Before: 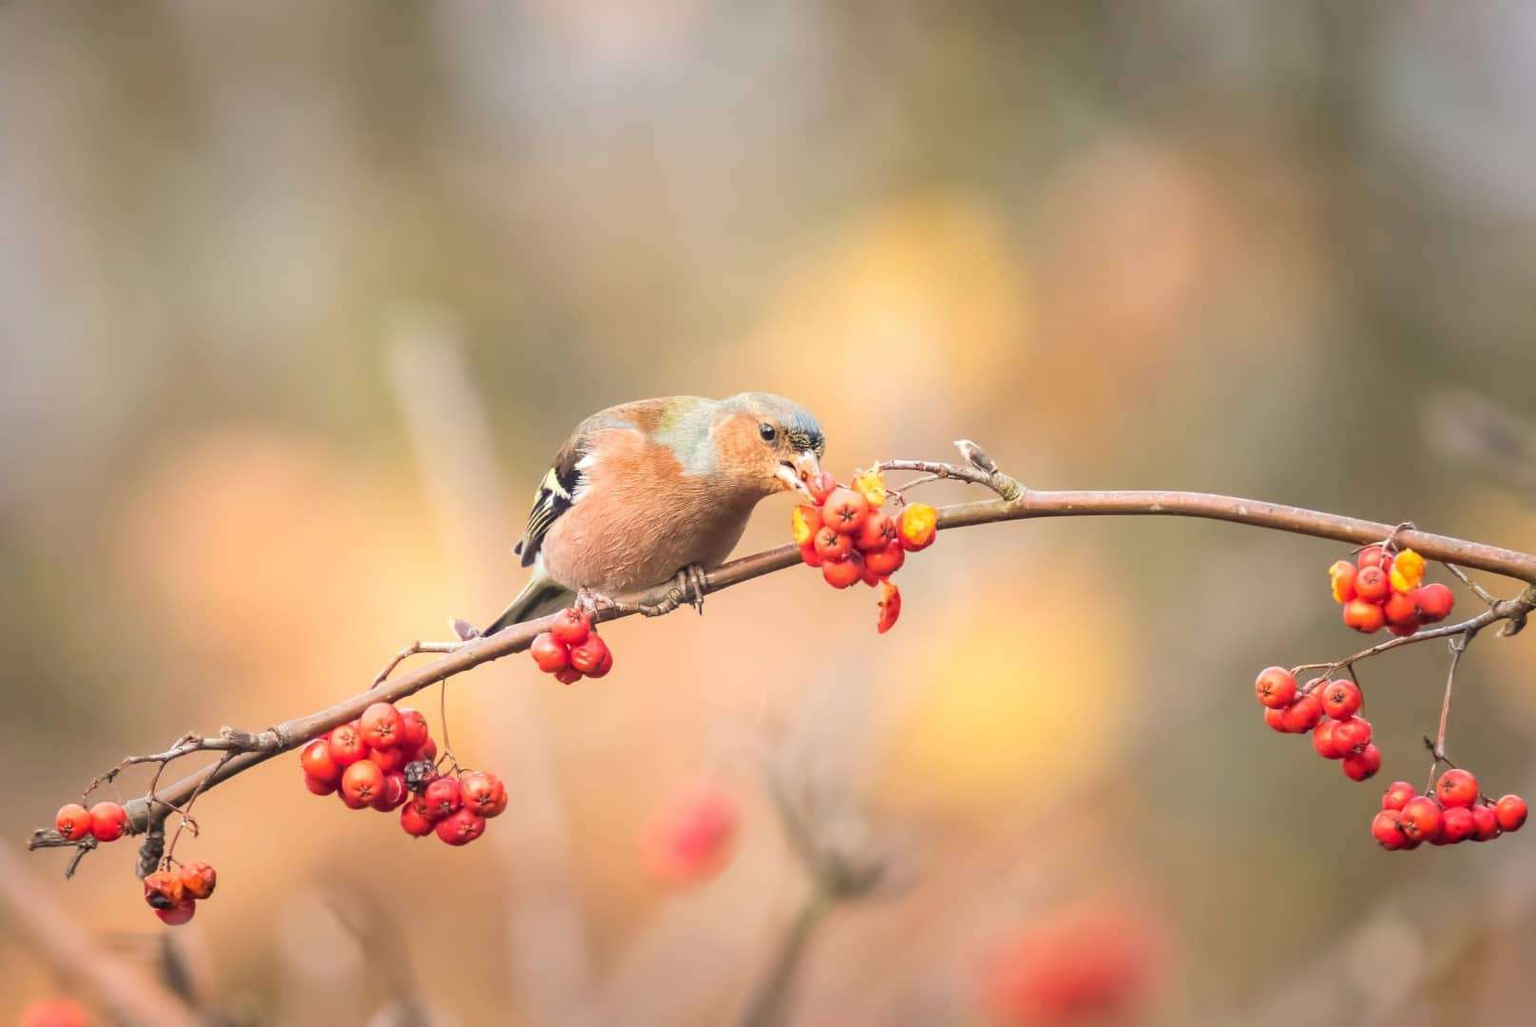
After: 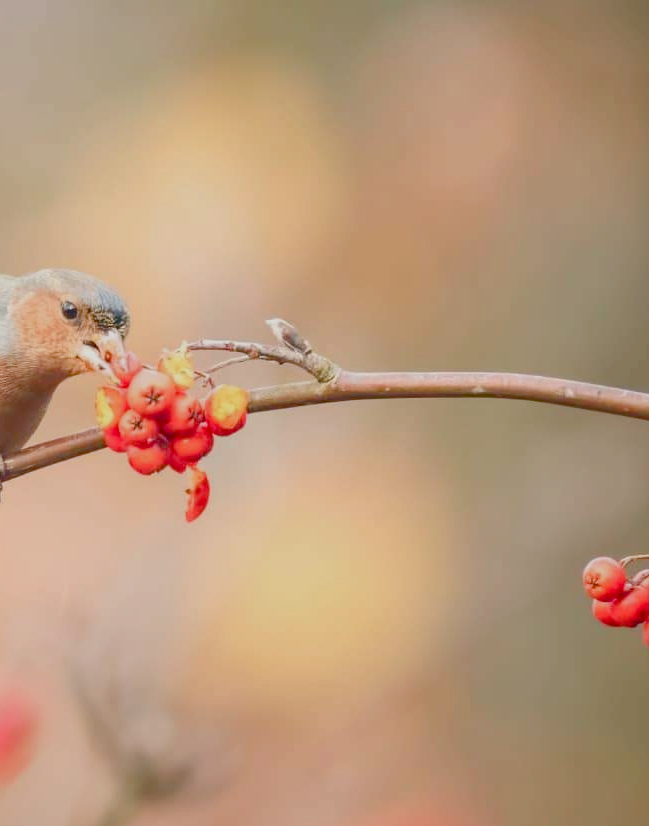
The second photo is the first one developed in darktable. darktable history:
crop: left 45.721%, top 13.393%, right 14.118%, bottom 10.01%
color balance rgb: shadows lift › chroma 1%, shadows lift › hue 113°, highlights gain › chroma 0.2%, highlights gain › hue 333°, perceptual saturation grading › global saturation 20%, perceptual saturation grading › highlights -50%, perceptual saturation grading › shadows 25%, contrast -20%
